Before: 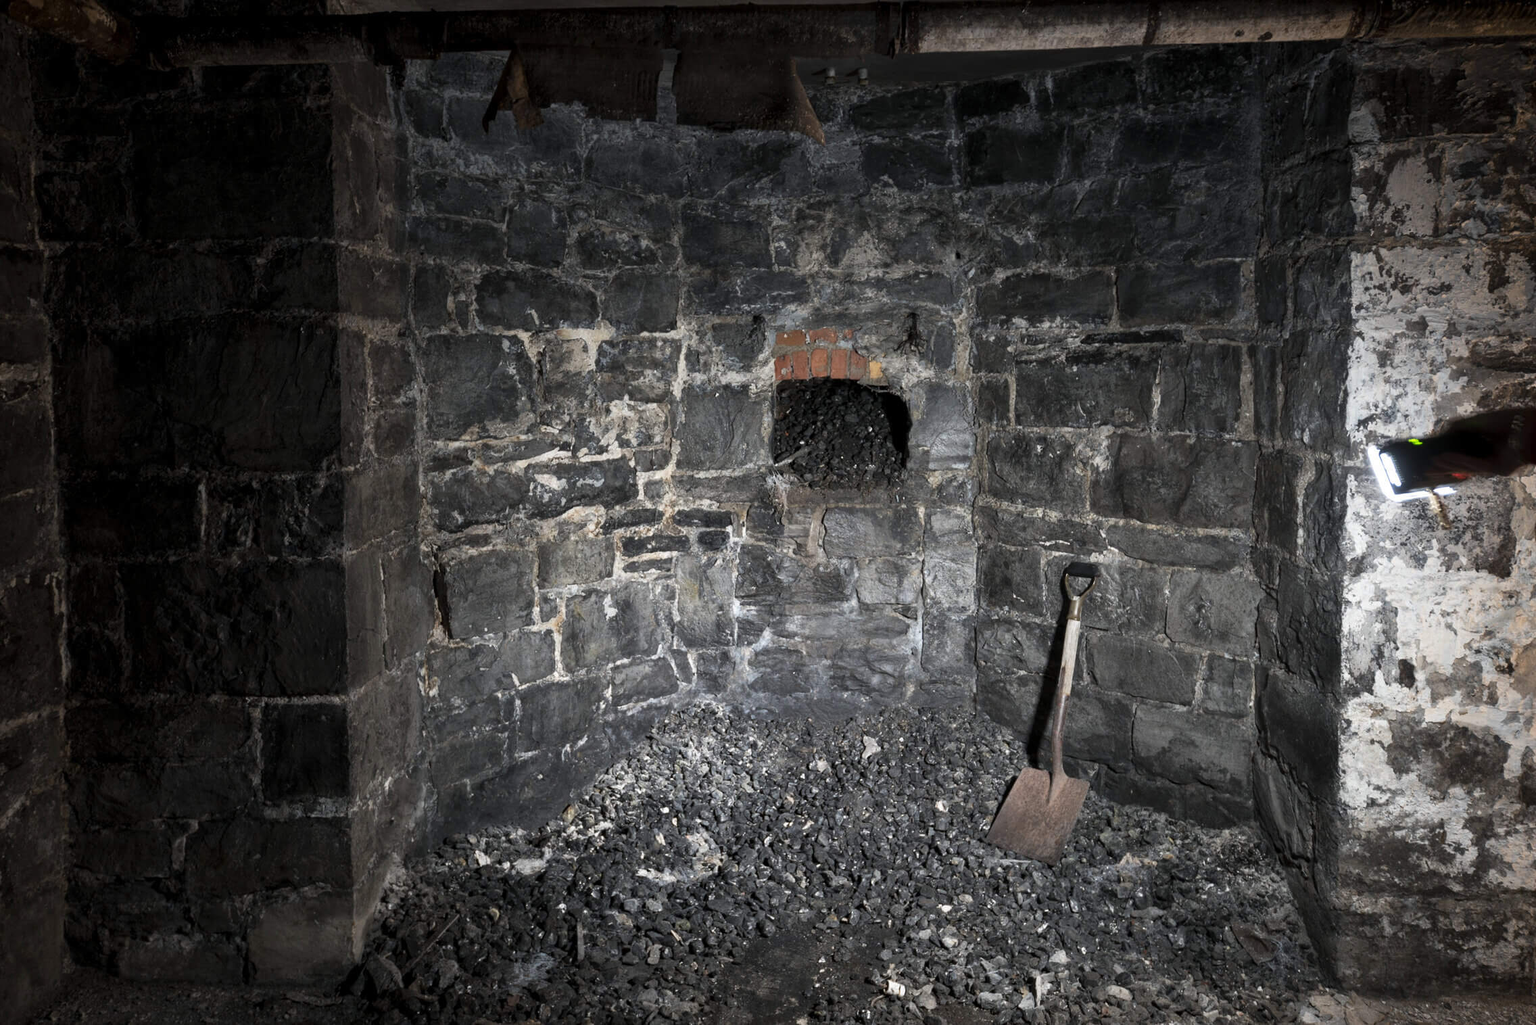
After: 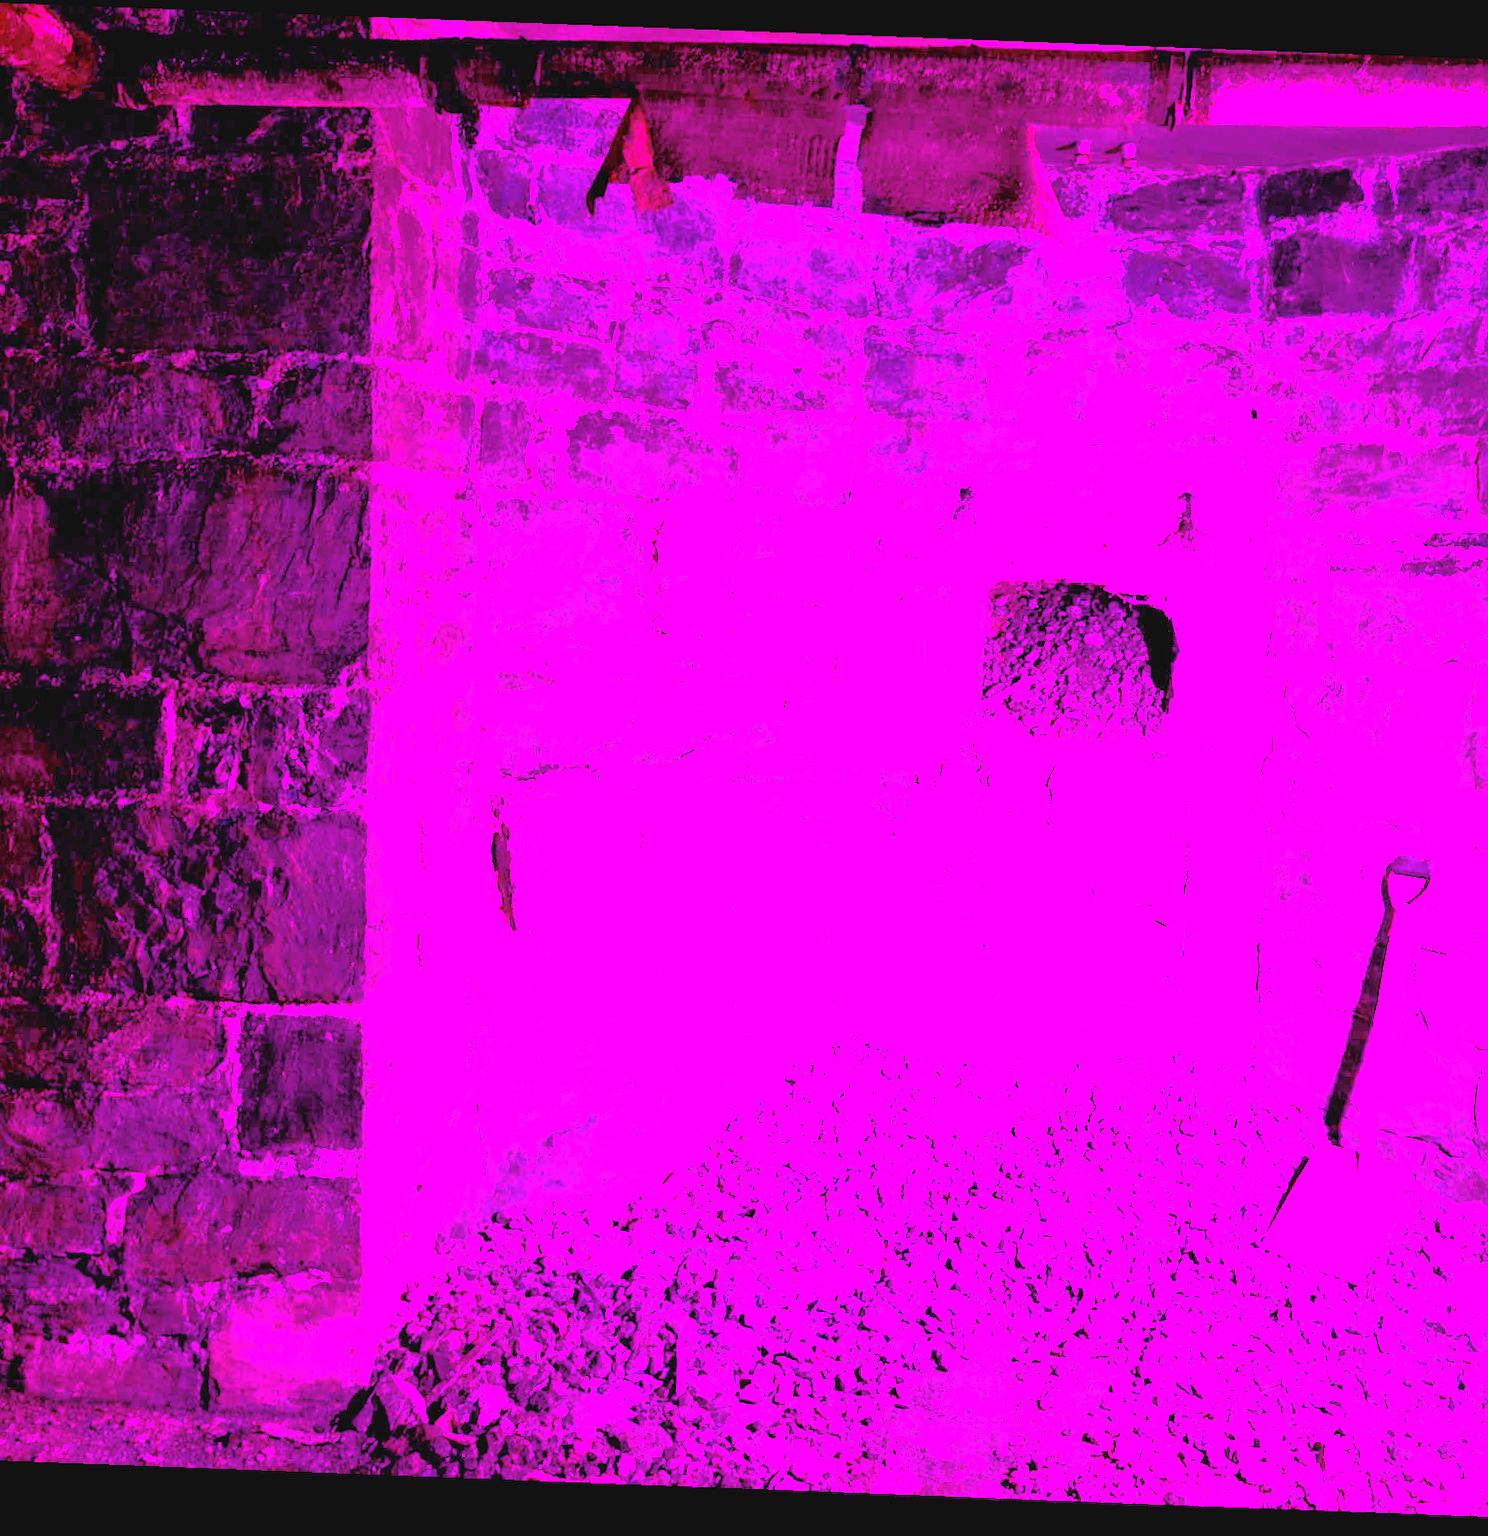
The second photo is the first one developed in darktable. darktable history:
white balance: red 8, blue 8
crop and rotate: left 6.617%, right 26.717%
contrast brightness saturation: contrast -0.11
tone equalizer: -8 EV -0.002 EV, -7 EV 0.005 EV, -6 EV -0.008 EV, -5 EV 0.007 EV, -4 EV -0.042 EV, -3 EV -0.233 EV, -2 EV -0.662 EV, -1 EV -0.983 EV, +0 EV -0.969 EV, smoothing diameter 2%, edges refinement/feathering 20, mask exposure compensation -1.57 EV, filter diffusion 5
rotate and perspective: rotation 2.17°, automatic cropping off
